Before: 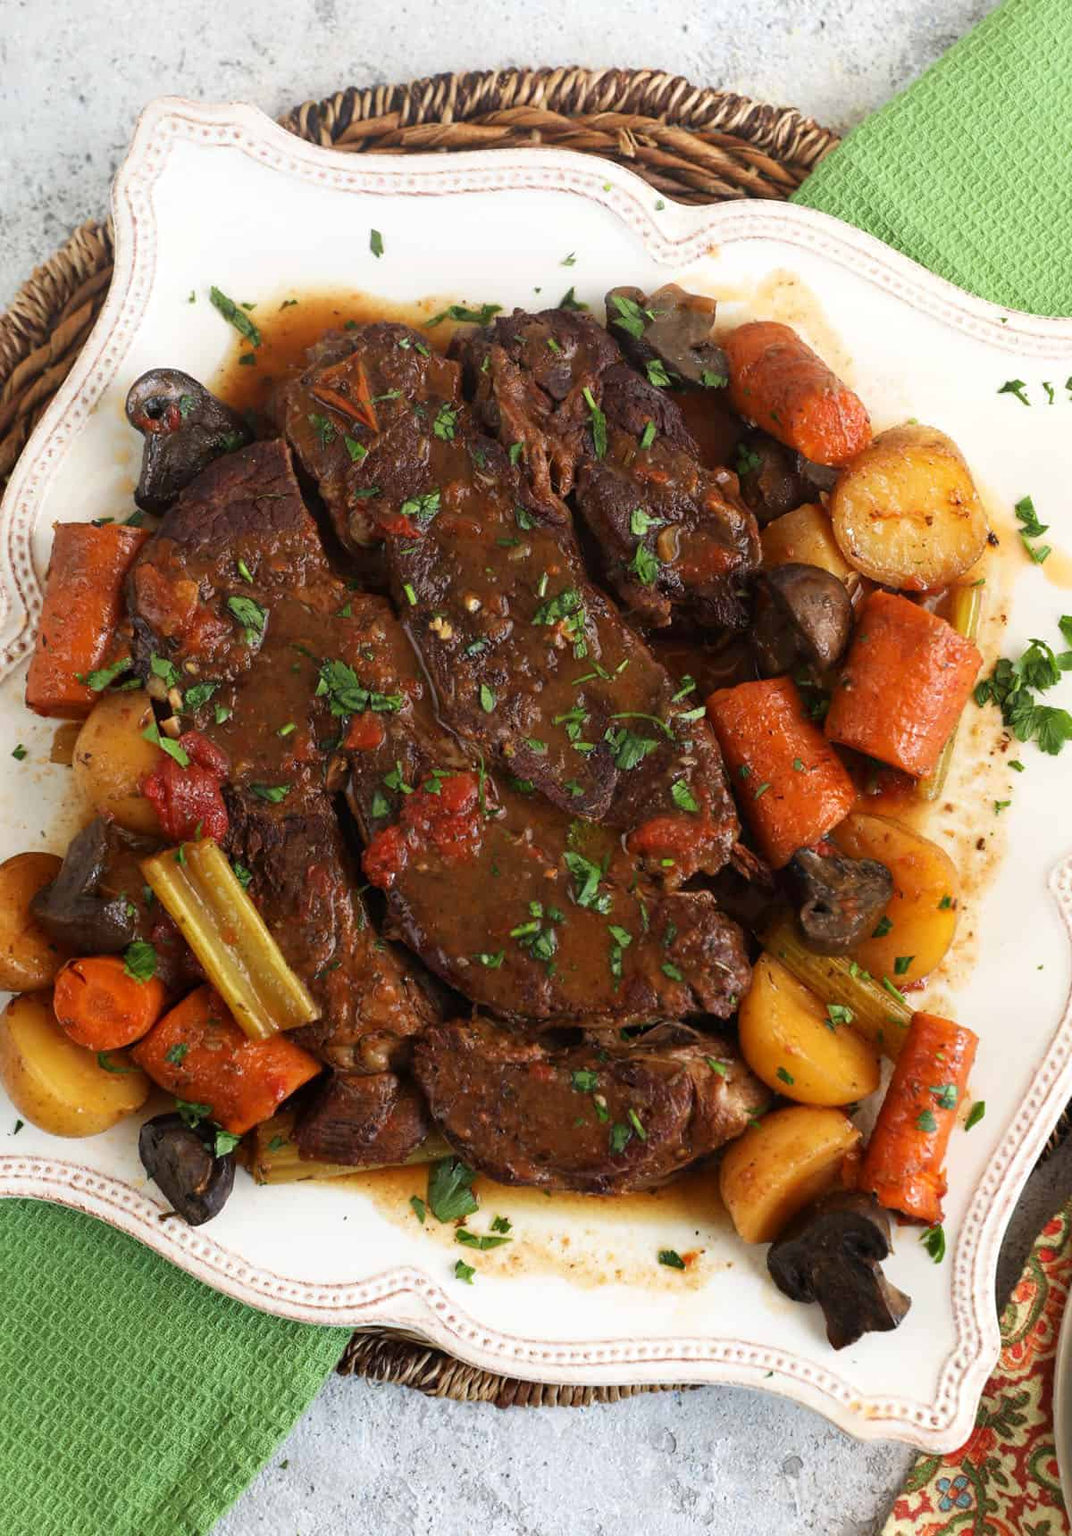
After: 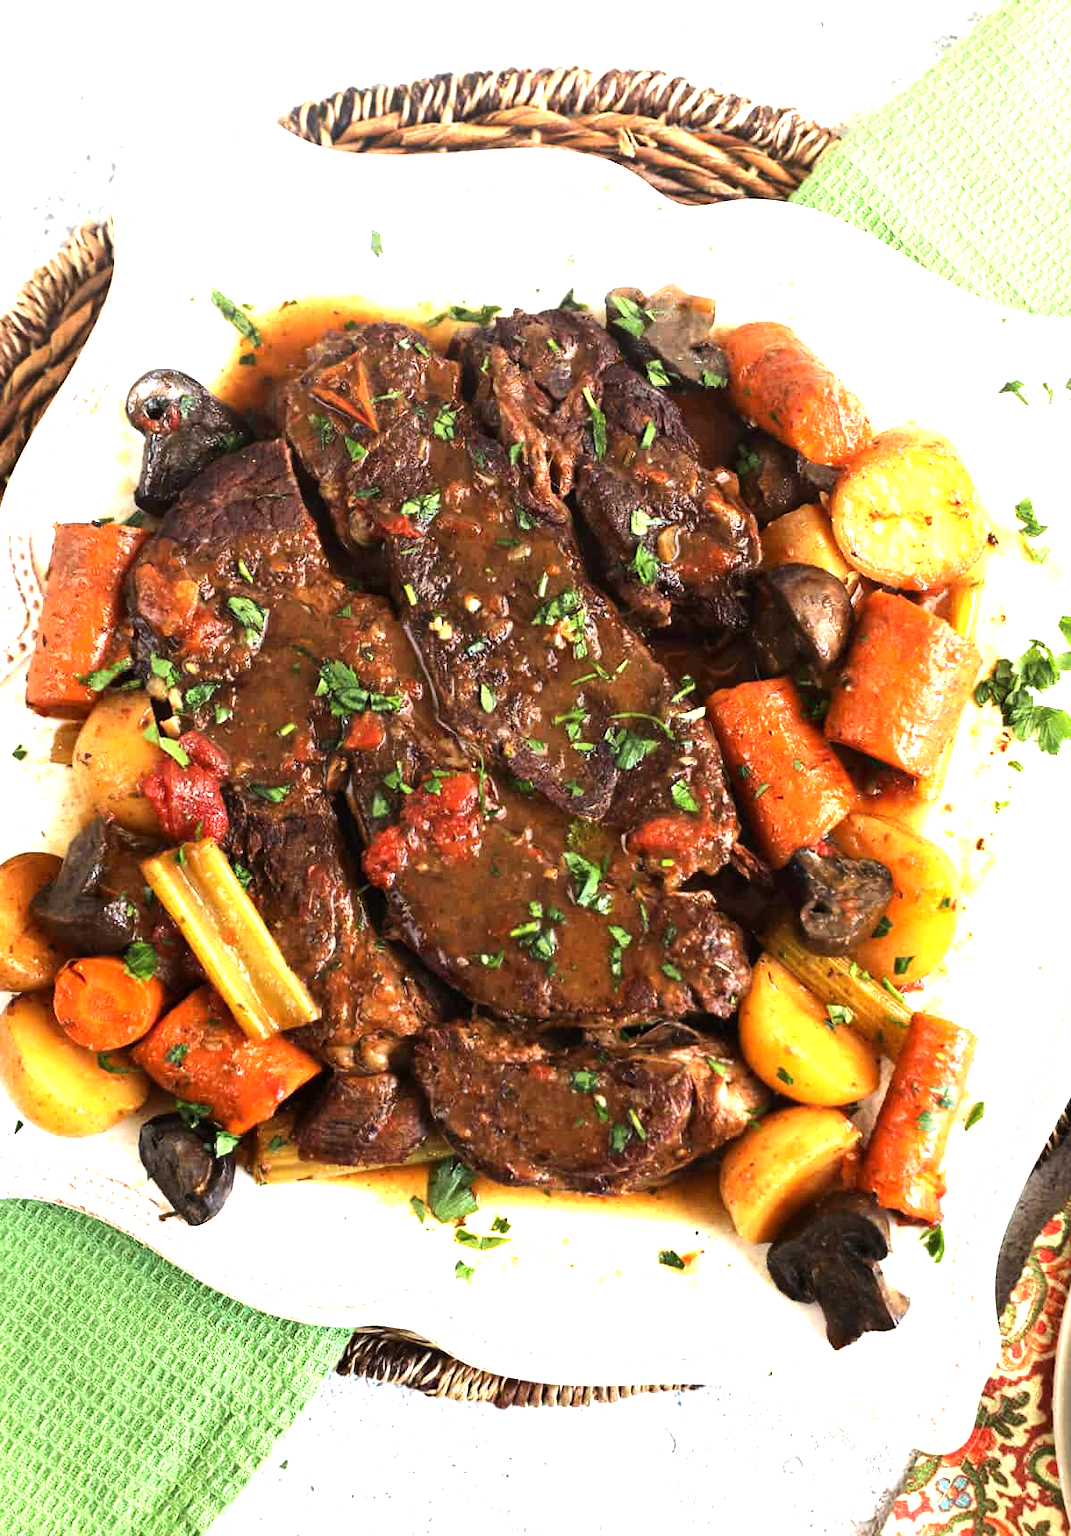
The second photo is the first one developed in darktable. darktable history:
tone equalizer: -8 EV -0.737 EV, -7 EV -0.706 EV, -6 EV -0.599 EV, -5 EV -0.39 EV, -3 EV 0.387 EV, -2 EV 0.6 EV, -1 EV 0.686 EV, +0 EV 0.751 EV, edges refinement/feathering 500, mask exposure compensation -1.57 EV, preserve details no
exposure: black level correction 0, exposure 1 EV, compensate highlight preservation false
